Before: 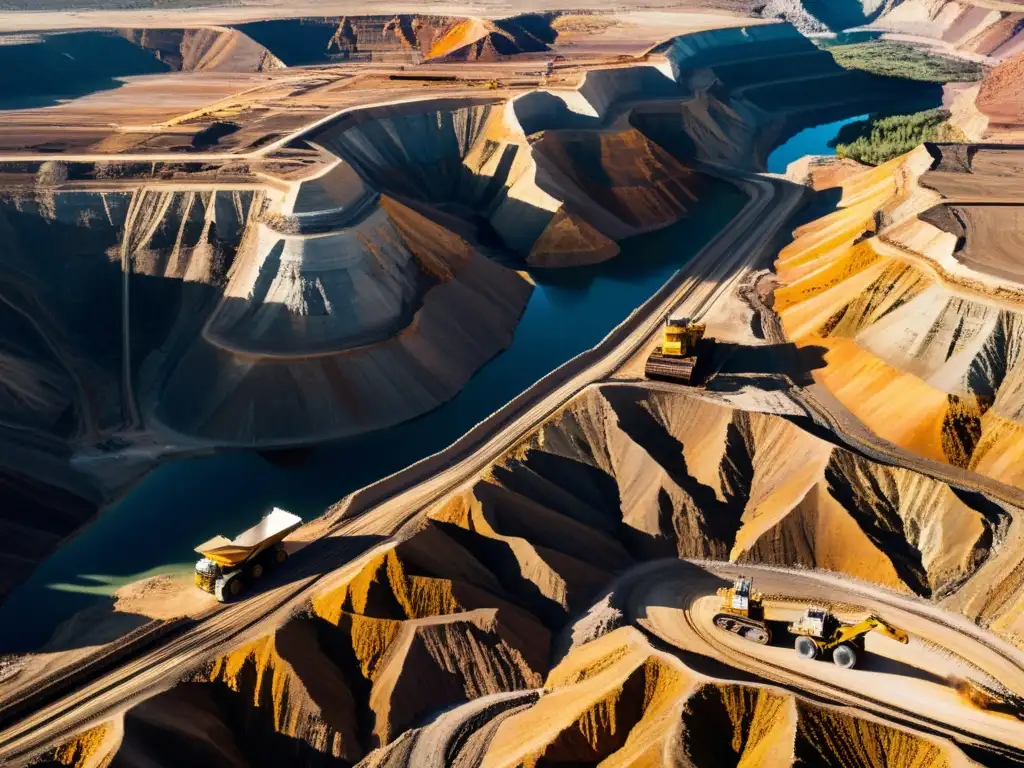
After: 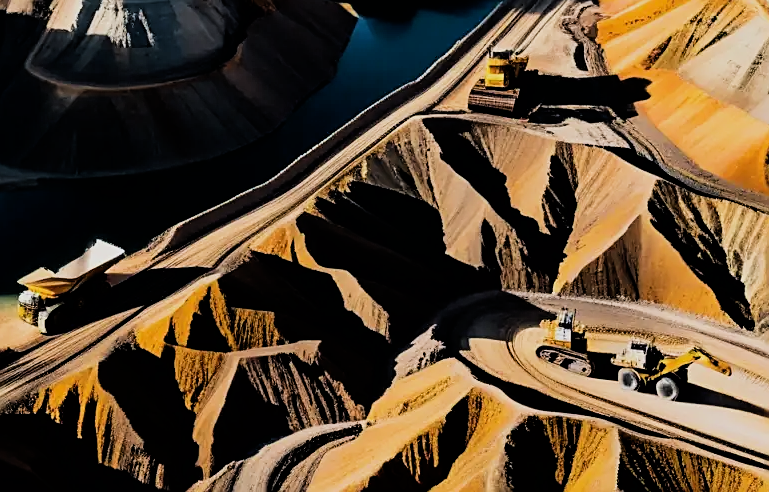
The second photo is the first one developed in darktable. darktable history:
filmic rgb: black relative exposure -5.06 EV, white relative exposure 3.95 EV, hardness 2.91, contrast 1.299
sharpen: on, module defaults
crop and rotate: left 17.382%, top 34.927%, right 7.454%, bottom 0.925%
exposure: black level correction 0.001, exposure -0.125 EV, compensate highlight preservation false
